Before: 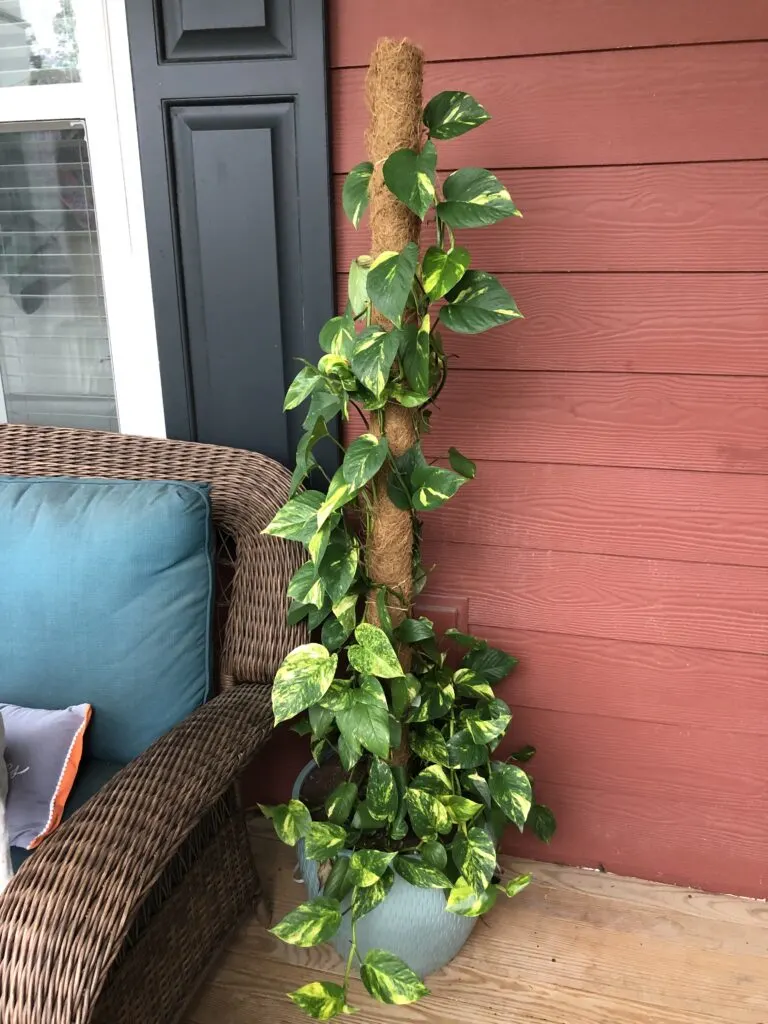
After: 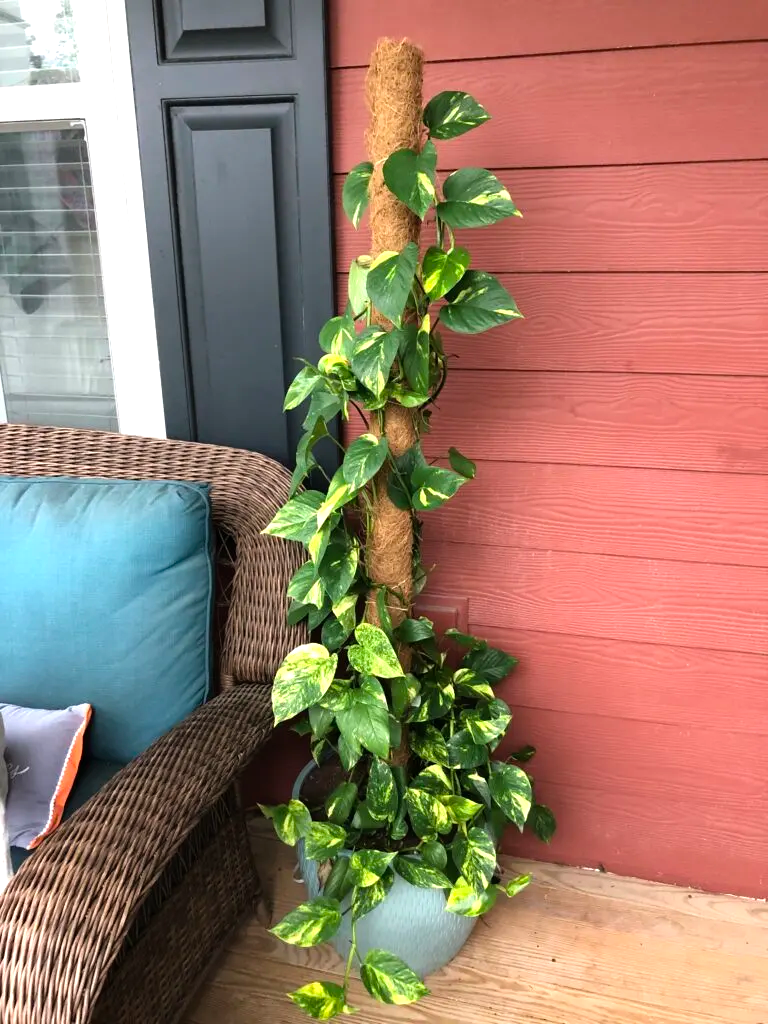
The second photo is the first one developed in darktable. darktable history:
tone equalizer: -8 EV -0.397 EV, -7 EV -0.414 EV, -6 EV -0.367 EV, -5 EV -0.254 EV, -3 EV 0.213 EV, -2 EV 0.348 EV, -1 EV 0.401 EV, +0 EV 0.446 EV
